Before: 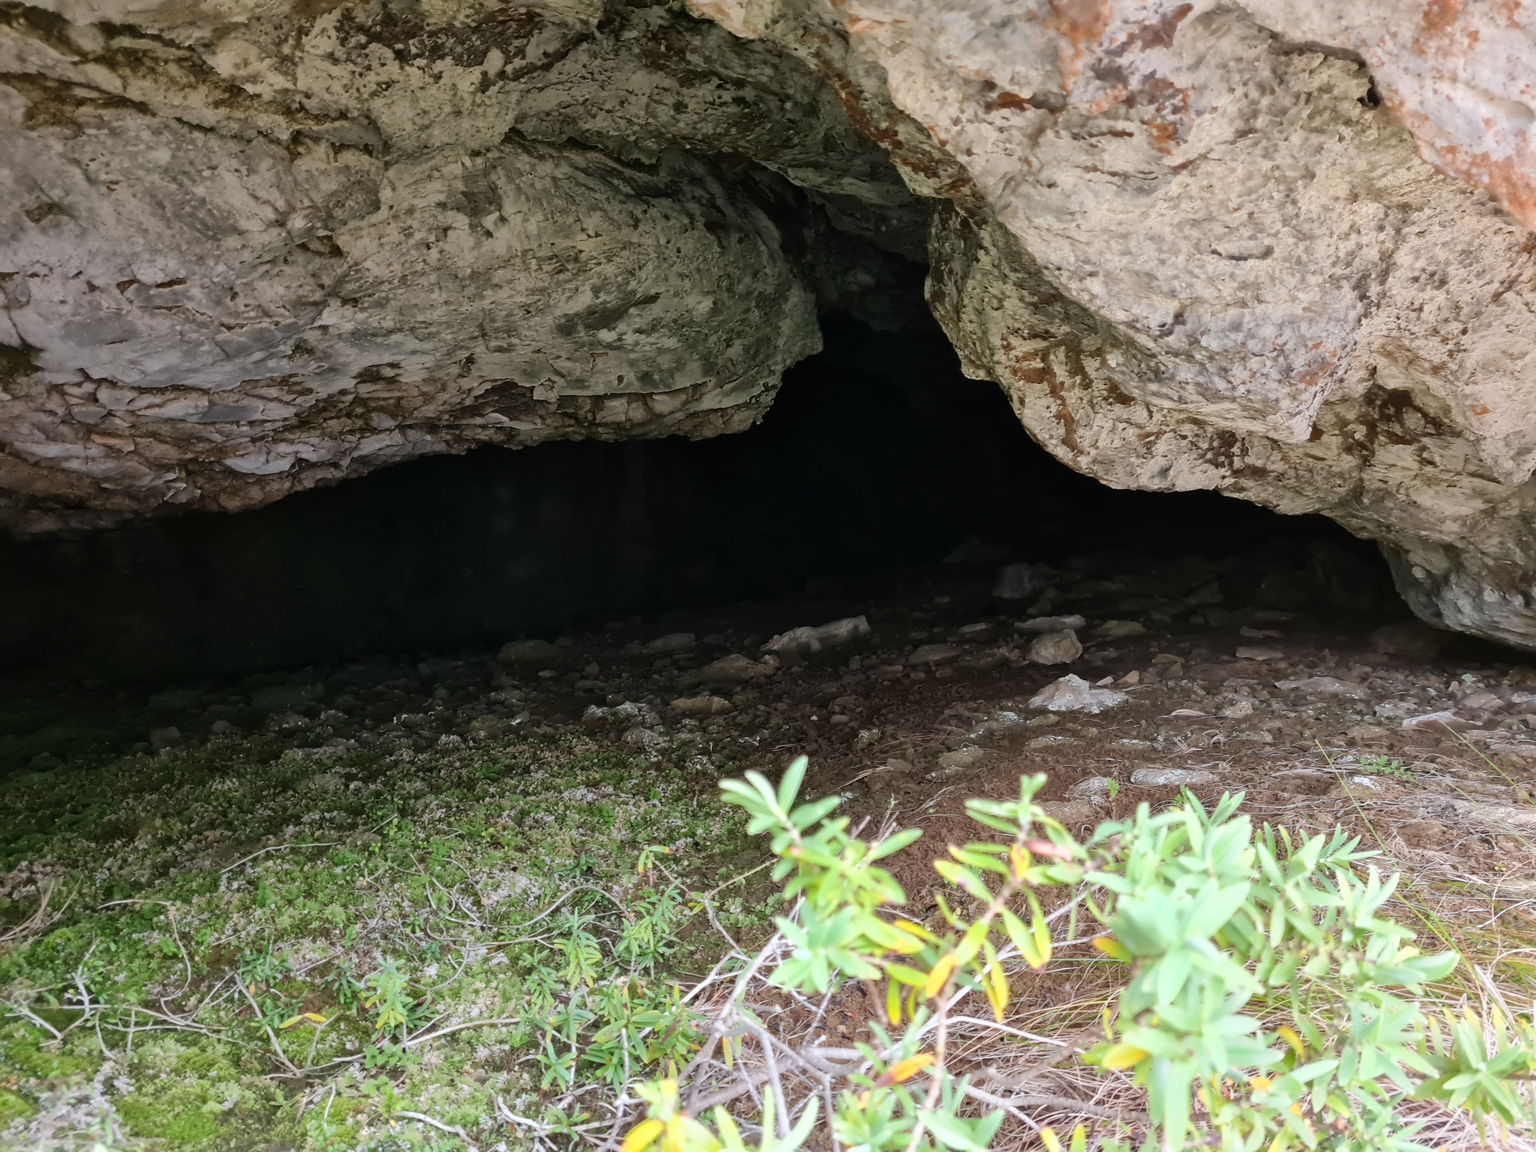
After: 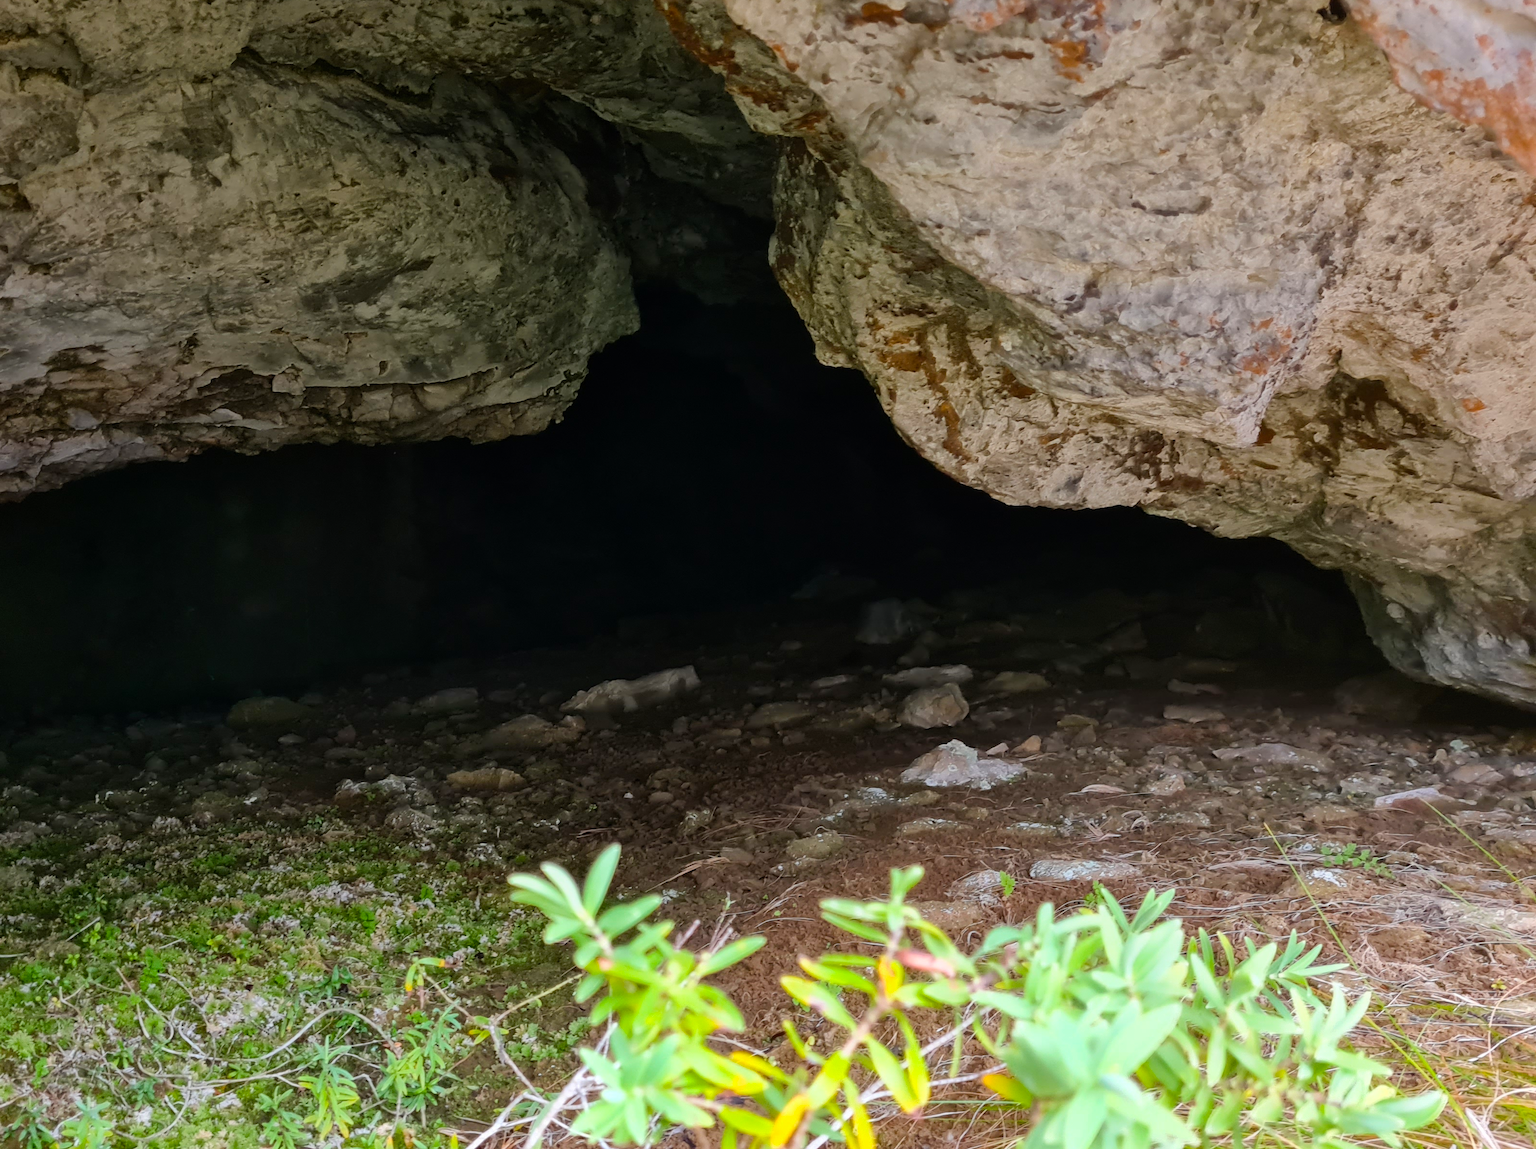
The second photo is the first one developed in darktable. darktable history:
graduated density: on, module defaults
color balance rgb: linear chroma grading › global chroma 15%, perceptual saturation grading › global saturation 30%
crop and rotate: left 20.74%, top 7.912%, right 0.375%, bottom 13.378%
